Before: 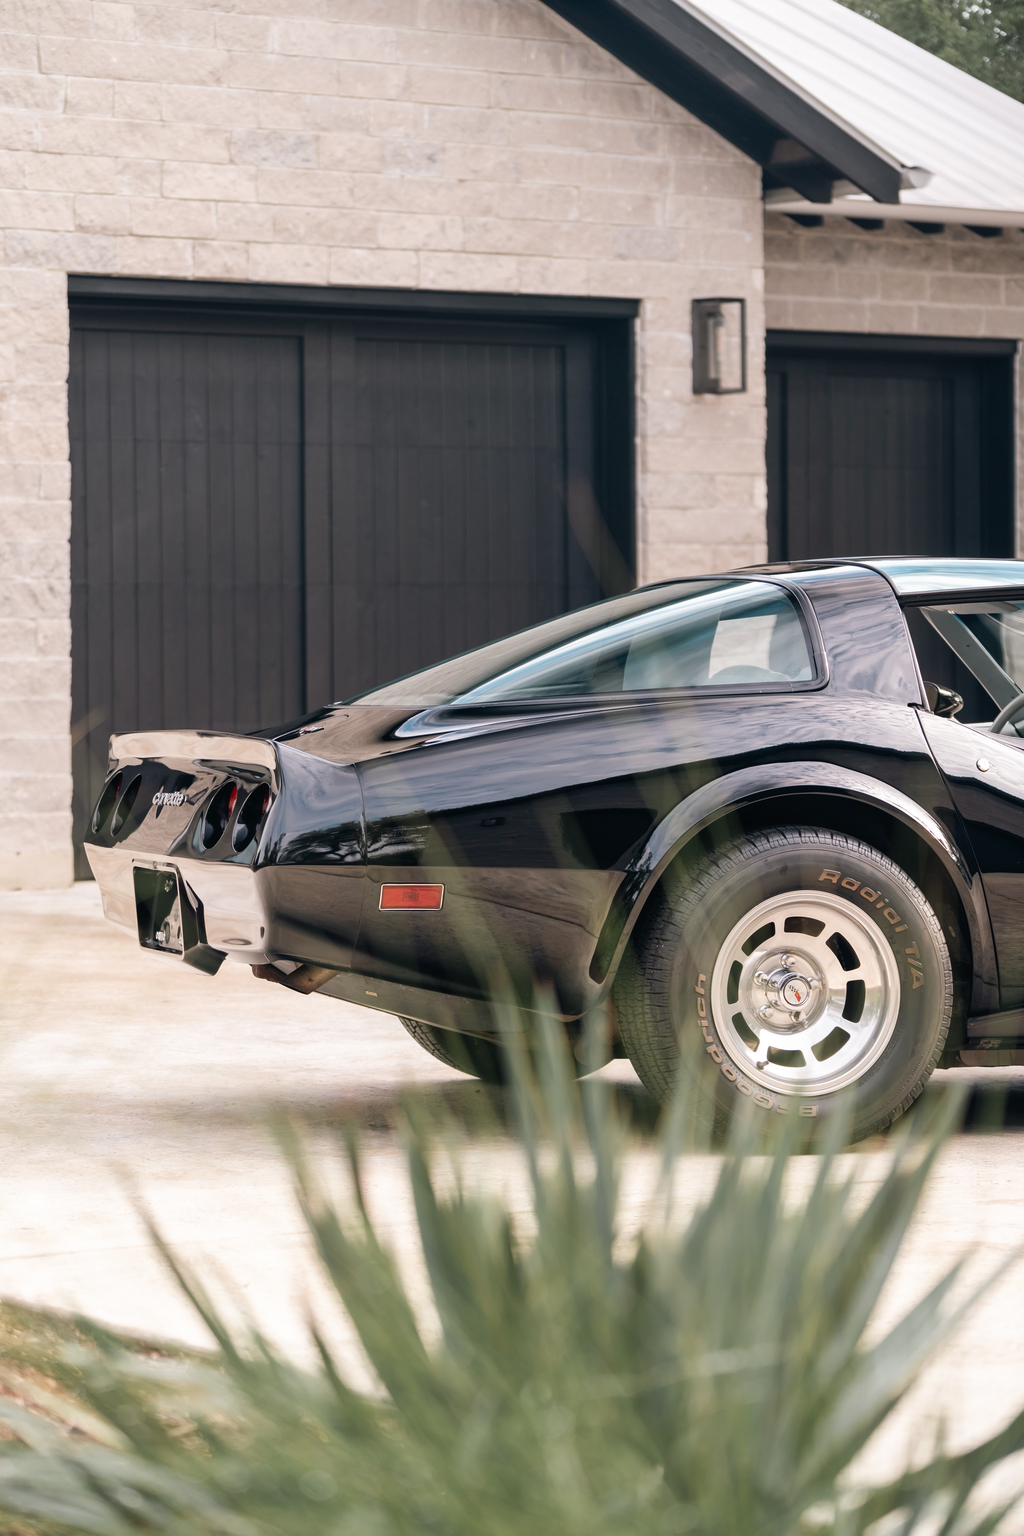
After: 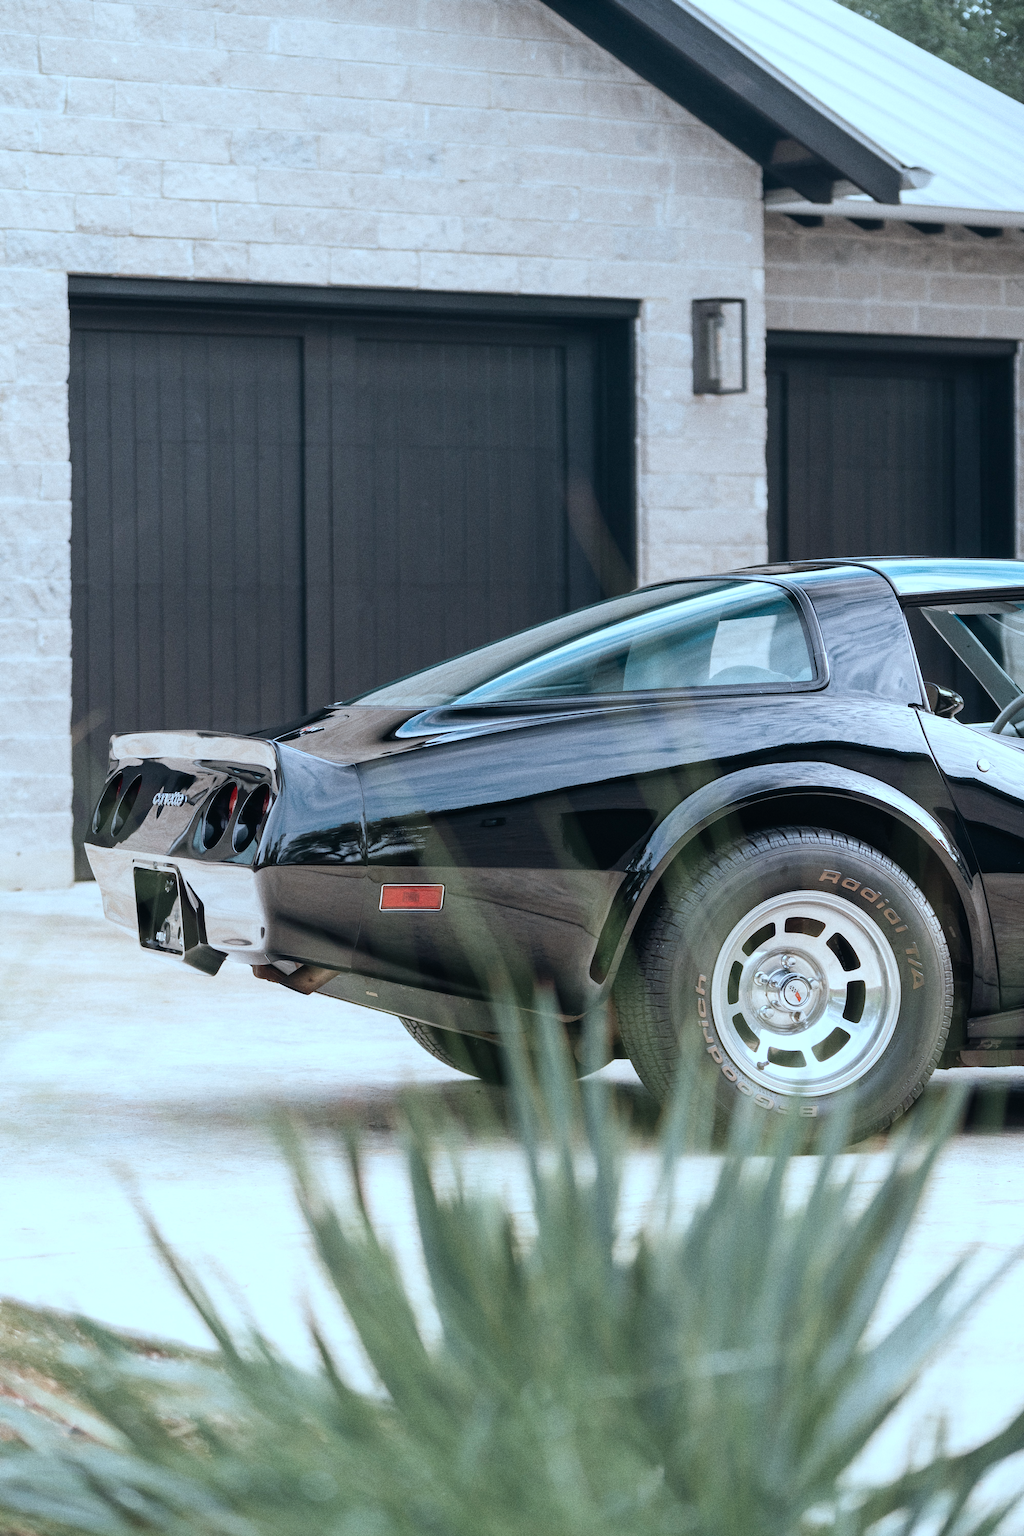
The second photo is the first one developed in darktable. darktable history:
color correction: highlights a* -10.69, highlights b* -19.19
grain: coarseness 0.09 ISO, strength 40%
